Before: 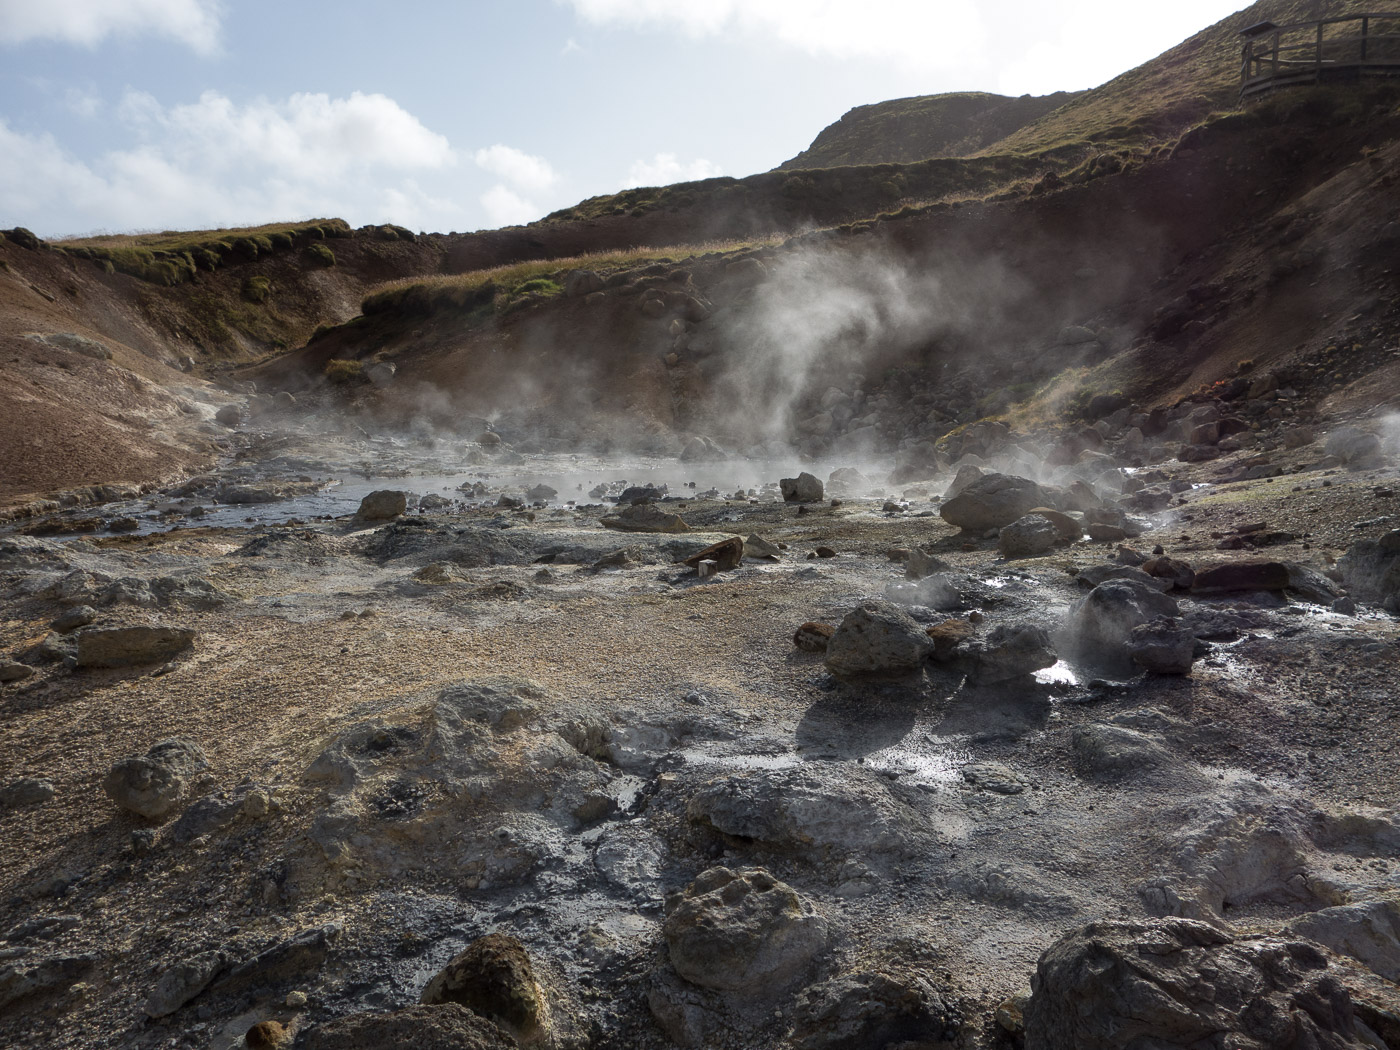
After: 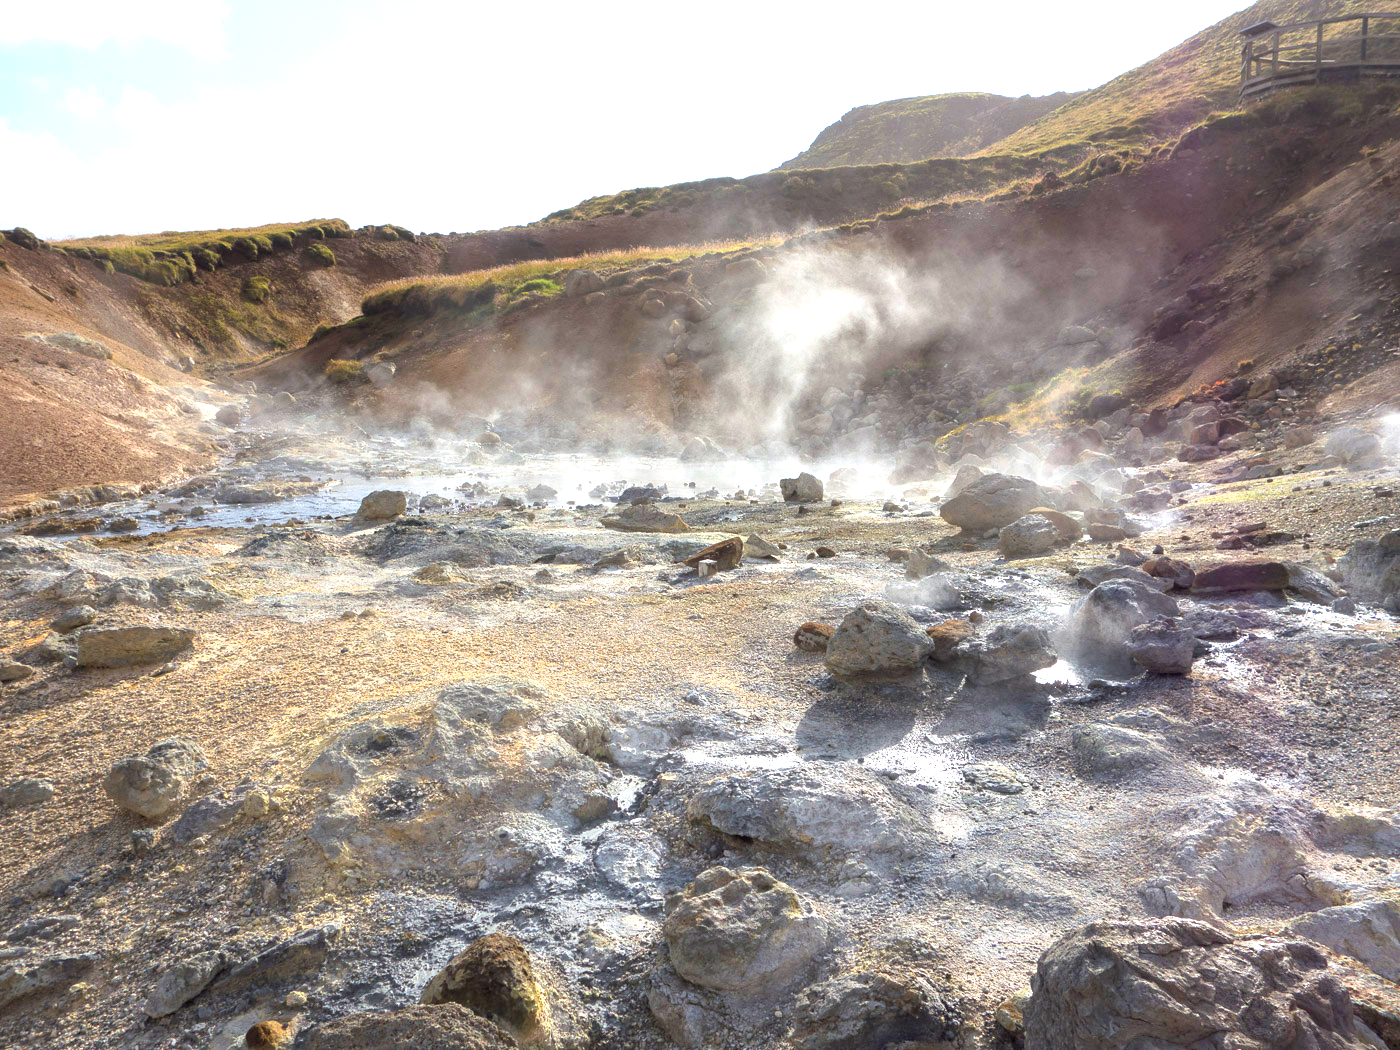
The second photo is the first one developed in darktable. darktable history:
exposure: black level correction 0, exposure 1.379 EV, compensate exposure bias true, compensate highlight preservation false
contrast brightness saturation: contrast 0.07, brightness 0.18, saturation 0.4
